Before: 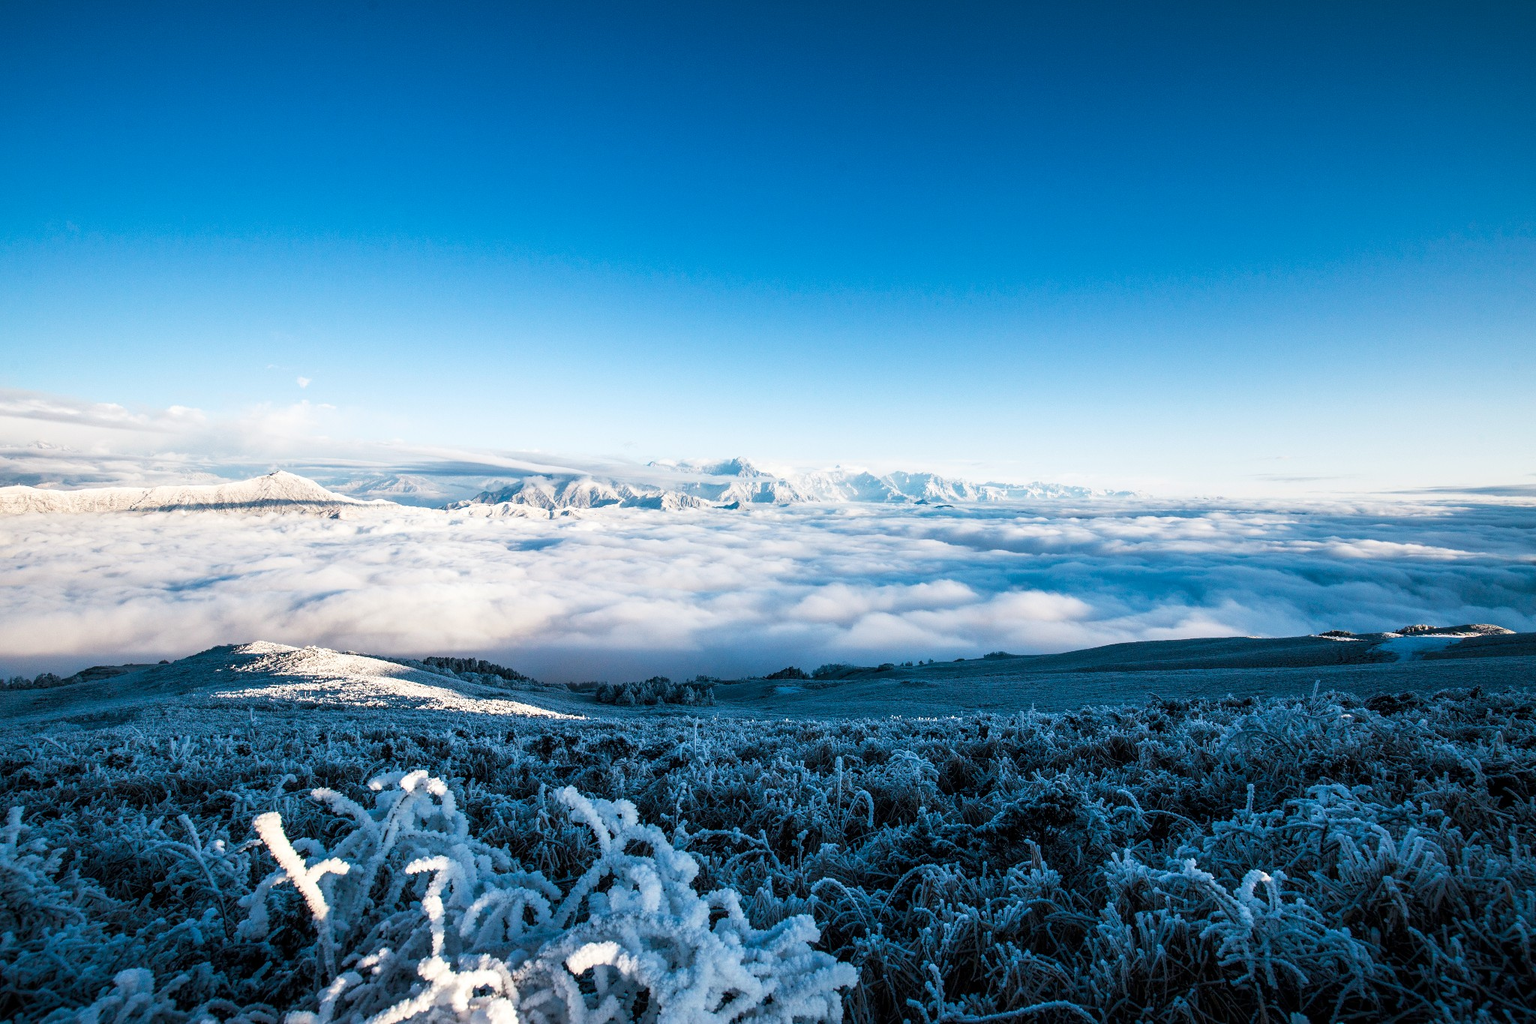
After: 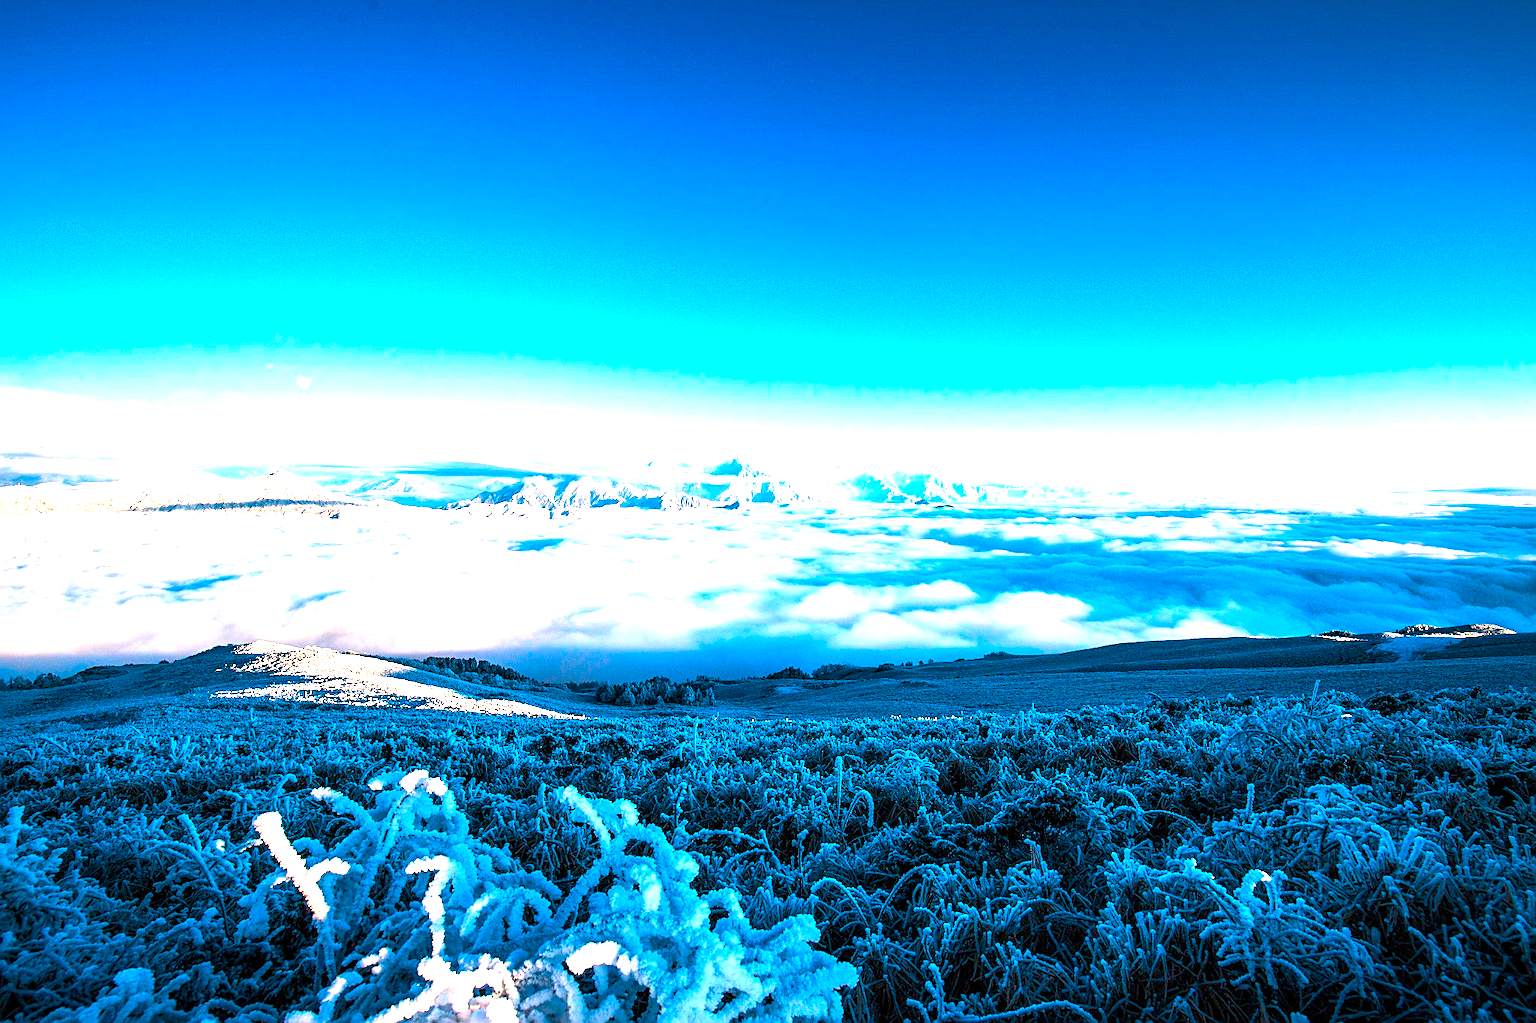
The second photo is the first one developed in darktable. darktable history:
sharpen: on, module defaults
color balance rgb: linear chroma grading › global chroma 25%, perceptual saturation grading › global saturation 40%, perceptual brilliance grading › global brilliance 30%, global vibrance 40%
